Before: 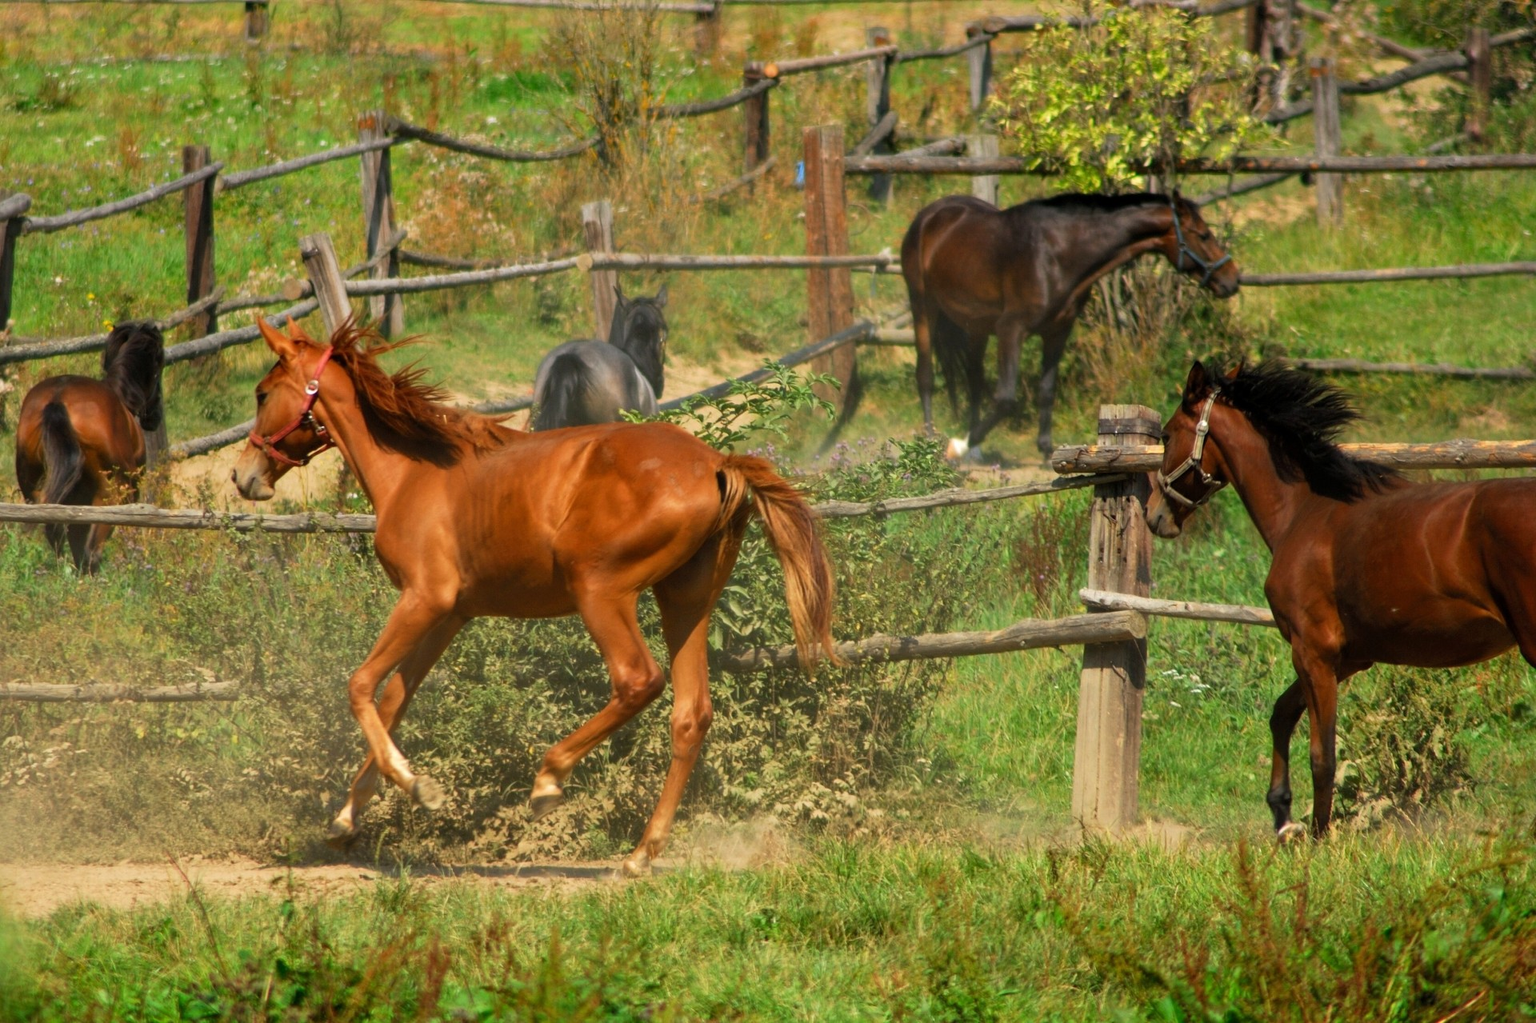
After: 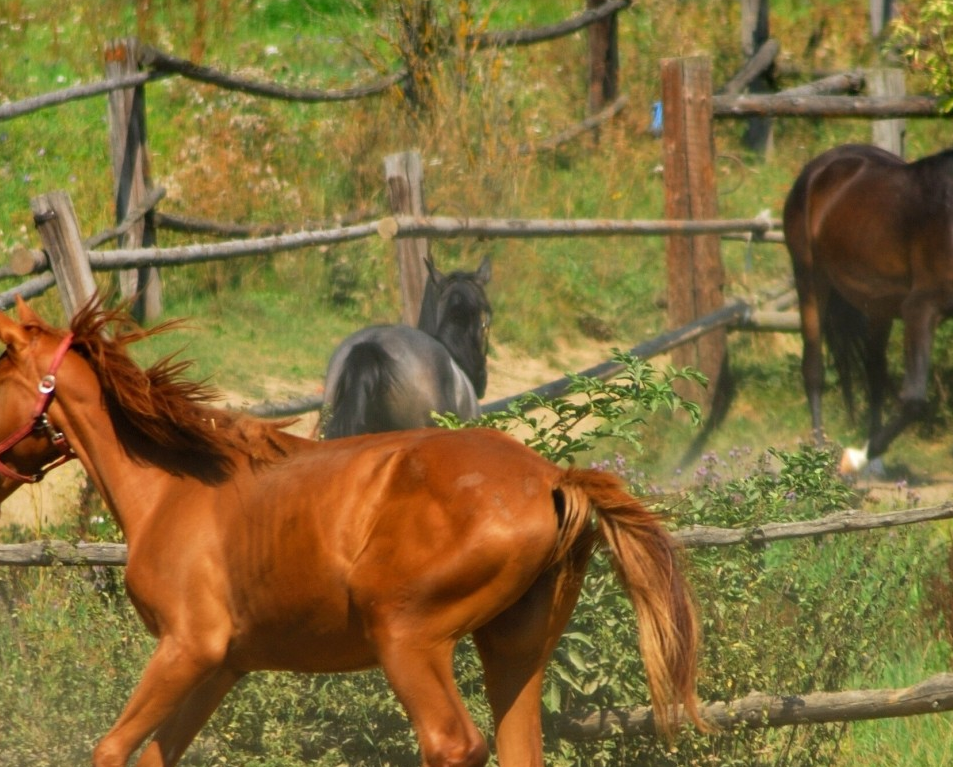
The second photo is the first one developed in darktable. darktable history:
crop: left 17.911%, top 7.872%, right 32.432%, bottom 32.128%
